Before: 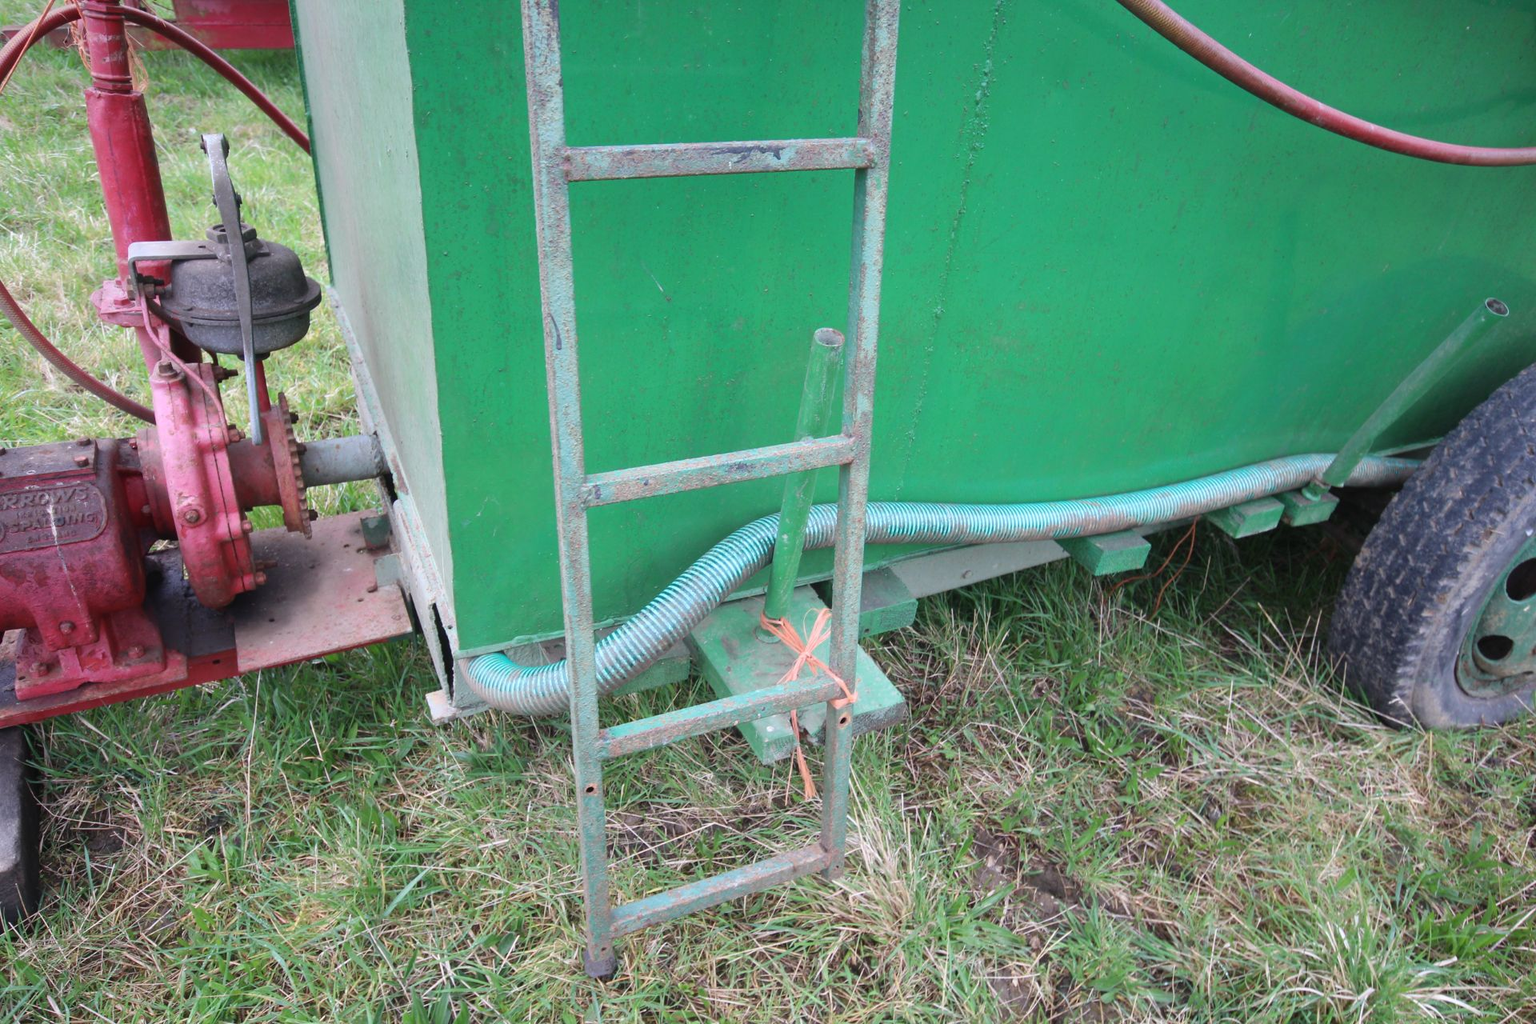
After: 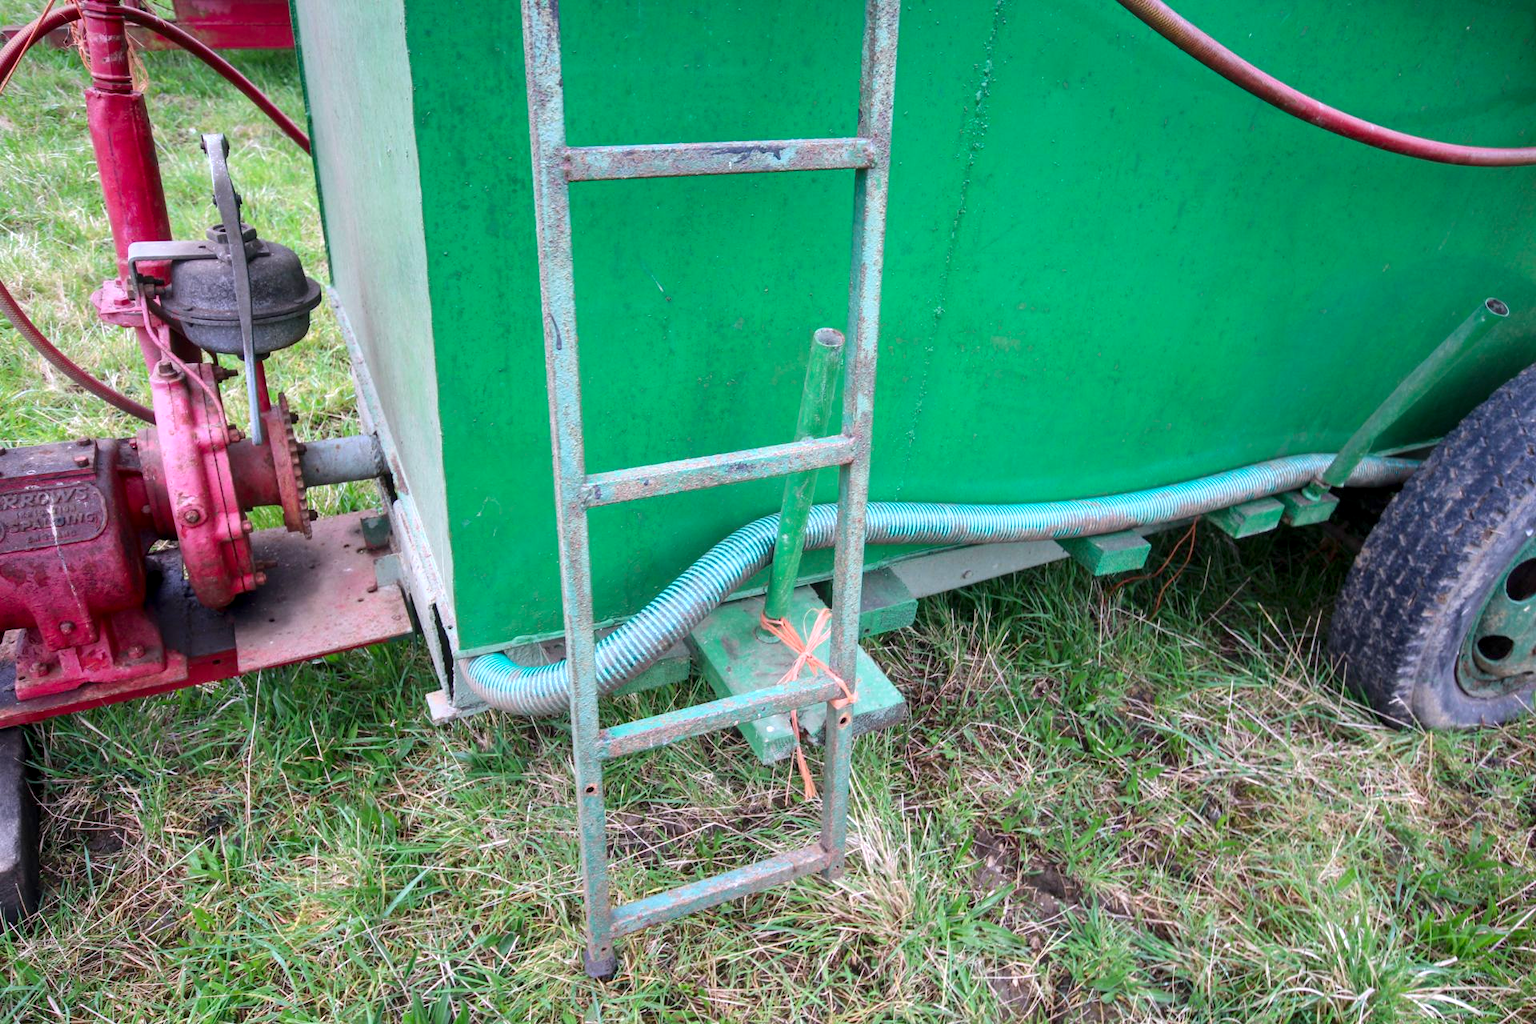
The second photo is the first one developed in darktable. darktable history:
shadows and highlights: shadows 12, white point adjustment 1.2, highlights -0.36, soften with gaussian
local contrast: detail 130%
contrast brightness saturation: contrast 0.09, saturation 0.28
white balance: red 1.004, blue 1.024
